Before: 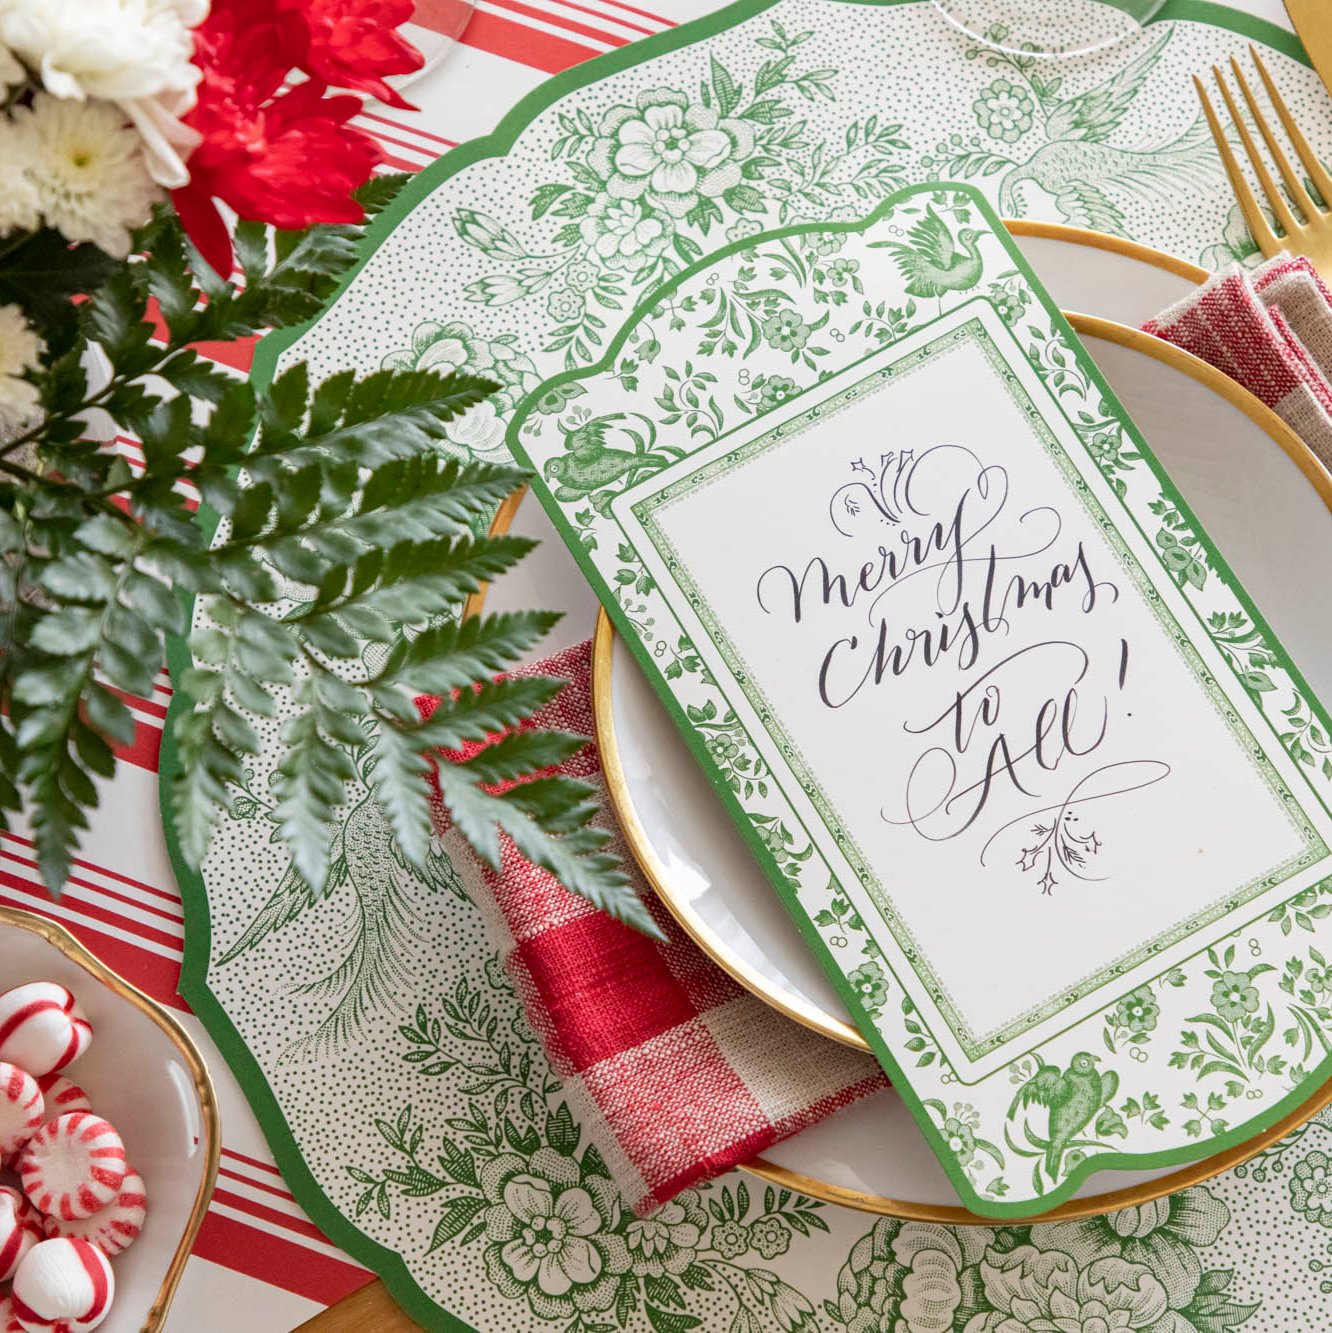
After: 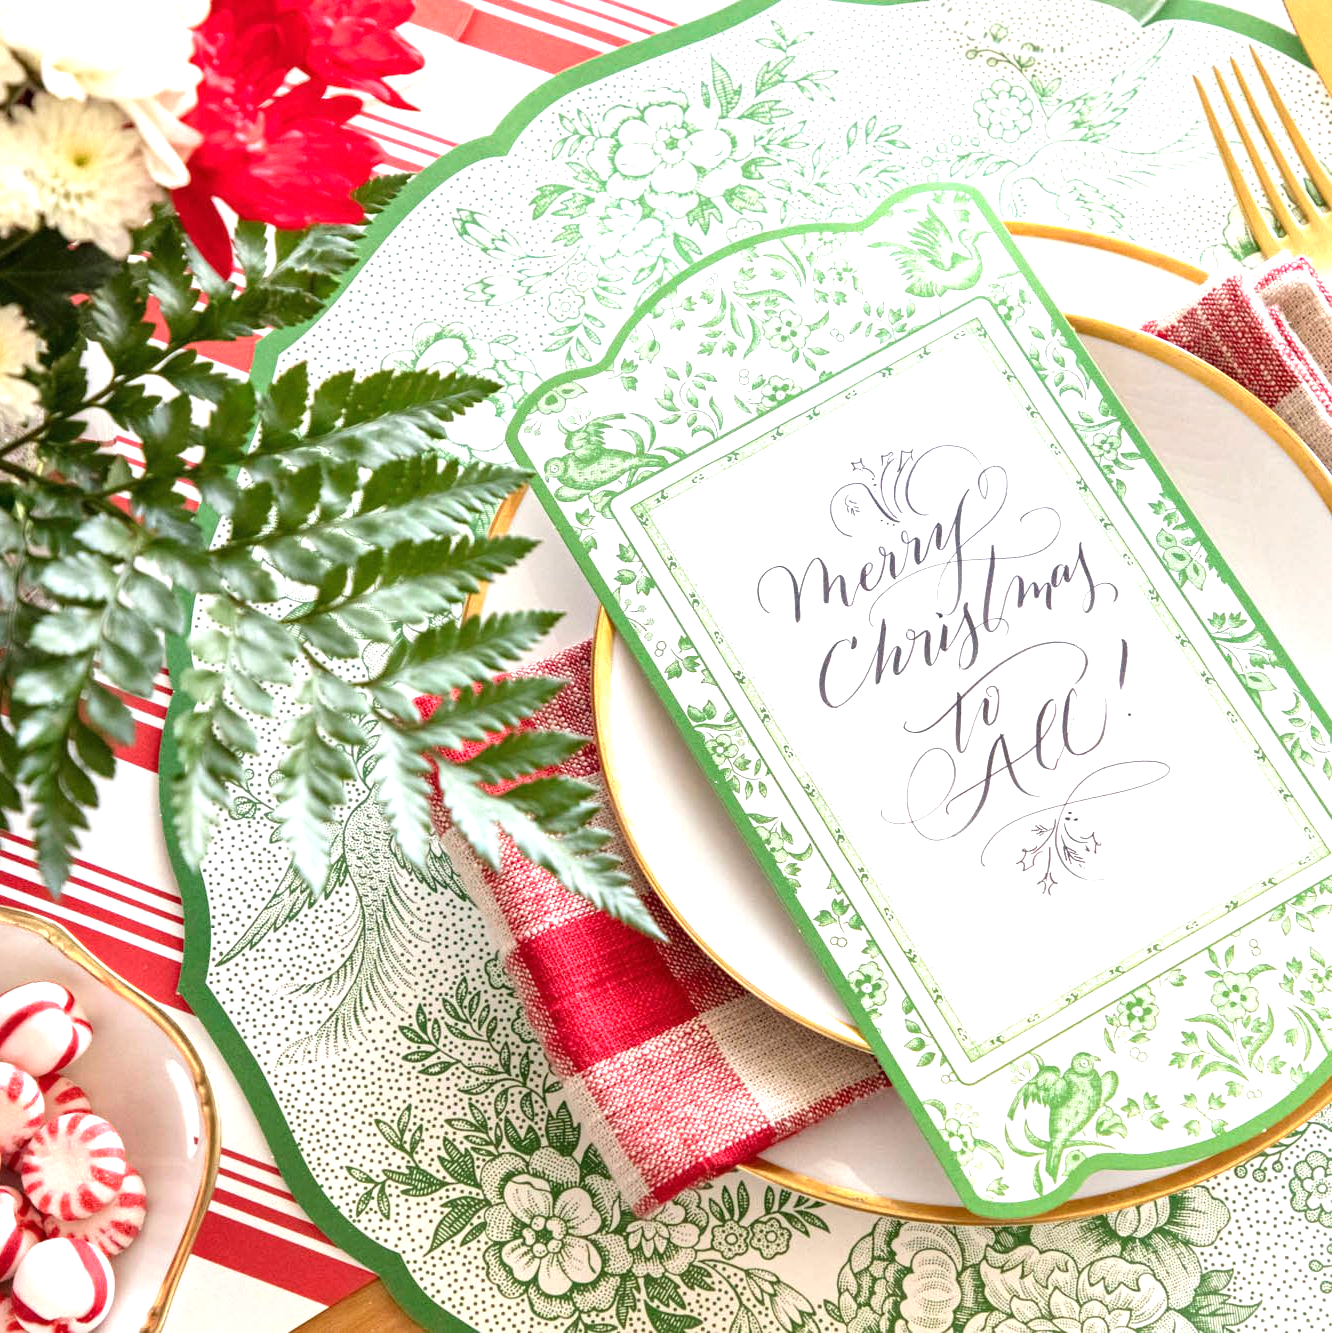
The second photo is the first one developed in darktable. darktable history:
exposure: black level correction 0, exposure 1.097 EV, compensate exposure bias true, compensate highlight preservation false
